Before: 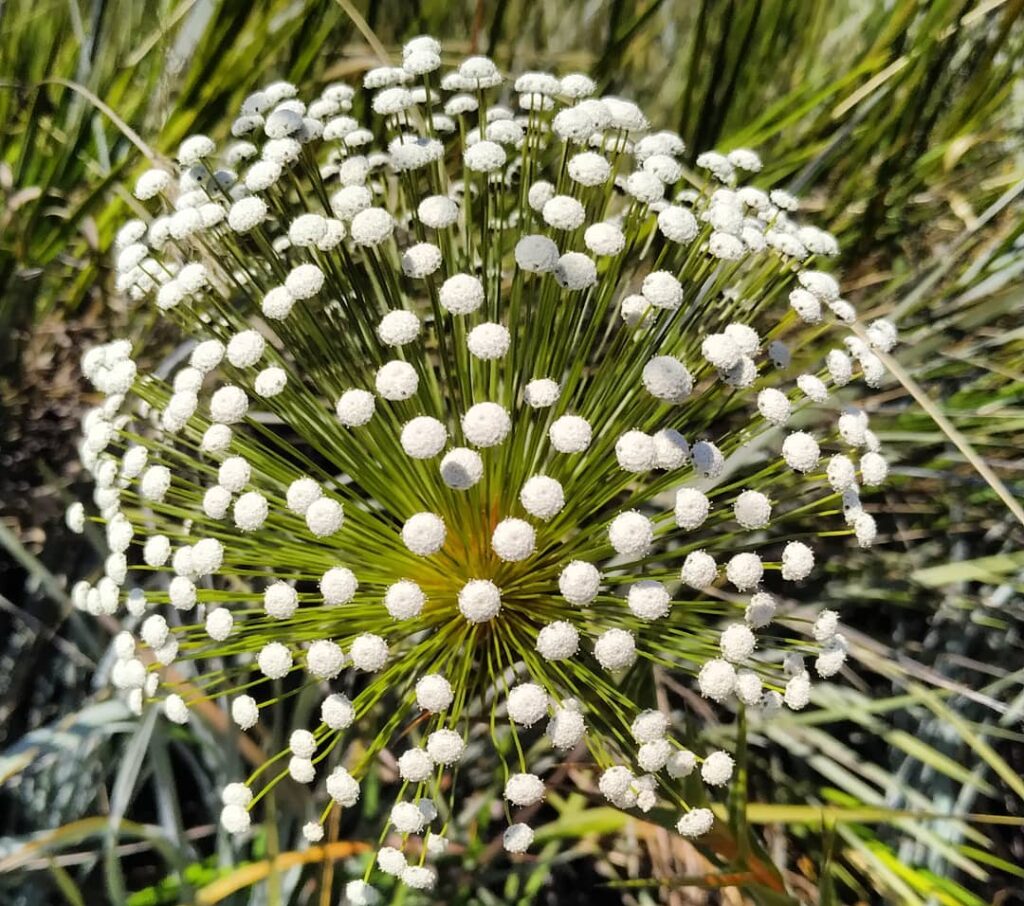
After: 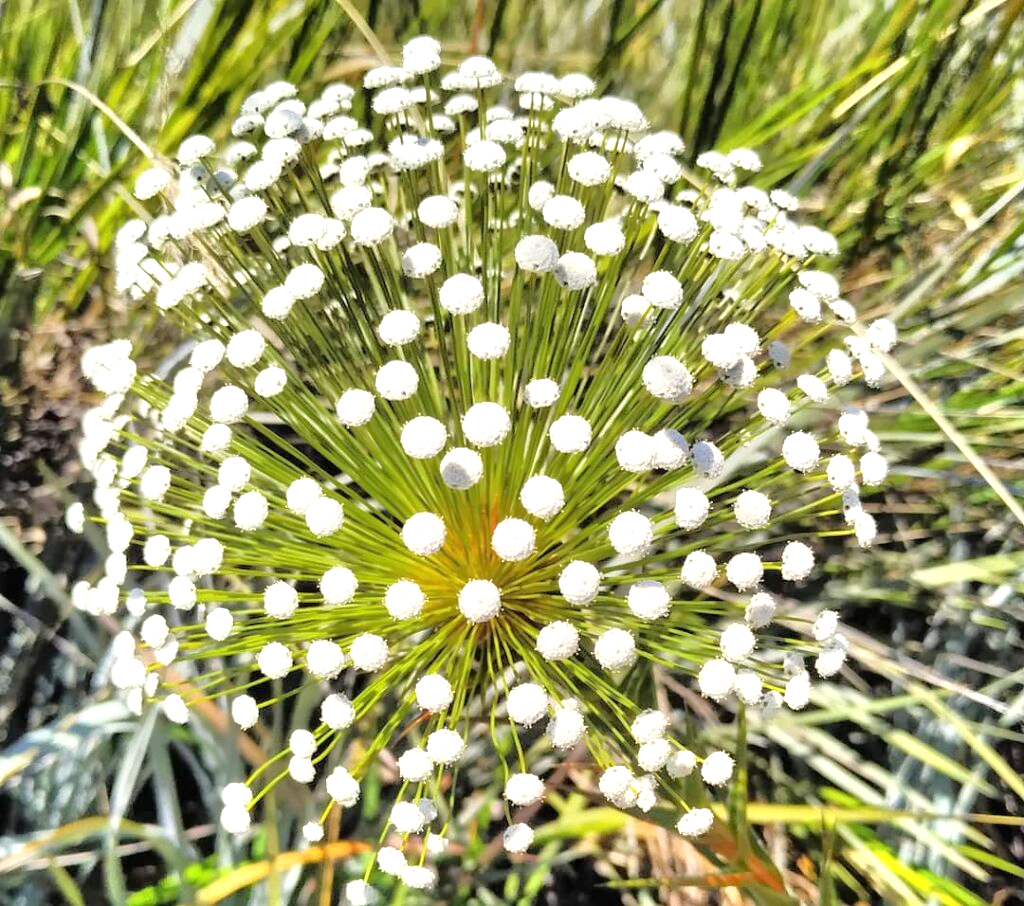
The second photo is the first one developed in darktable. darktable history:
tone equalizer: -7 EV 0.15 EV, -6 EV 0.6 EV, -5 EV 1.15 EV, -4 EV 1.33 EV, -3 EV 1.15 EV, -2 EV 0.6 EV, -1 EV 0.15 EV, mask exposure compensation -0.5 EV
exposure: black level correction 0, exposure 0.7 EV, compensate exposure bias true, compensate highlight preservation false
